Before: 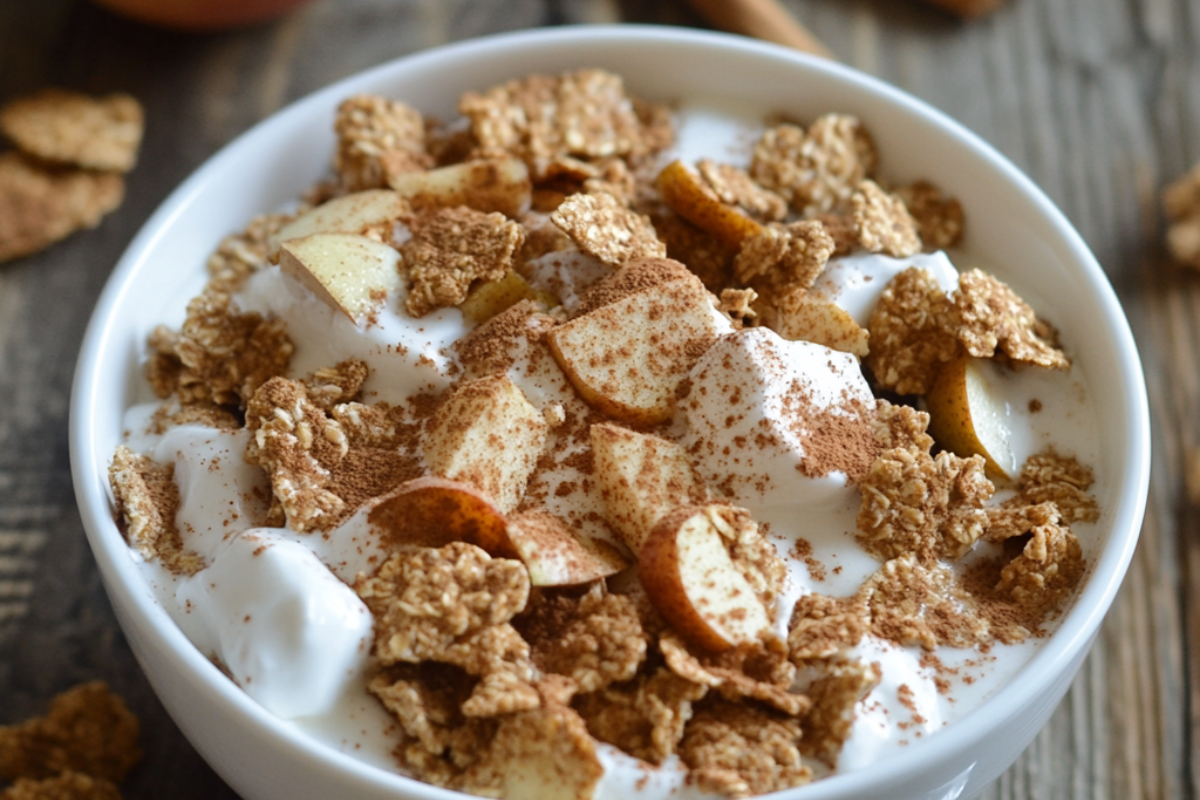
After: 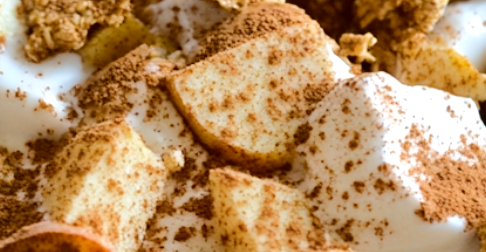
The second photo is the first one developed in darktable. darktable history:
tone curve: curves: ch0 [(0, 0) (0.003, 0.001) (0.011, 0.008) (0.025, 0.015) (0.044, 0.025) (0.069, 0.037) (0.1, 0.056) (0.136, 0.091) (0.177, 0.157) (0.224, 0.231) (0.277, 0.319) (0.335, 0.4) (0.399, 0.493) (0.468, 0.571) (0.543, 0.645) (0.623, 0.706) (0.709, 0.77) (0.801, 0.838) (0.898, 0.918) (1, 1)], color space Lab, independent channels, preserve colors none
color balance rgb: perceptual saturation grading › global saturation 31.222%, perceptual brilliance grading › highlights 5.571%, perceptual brilliance grading › shadows -9.609%
crop: left 31.76%, top 31.918%, right 27.658%, bottom 36.292%
